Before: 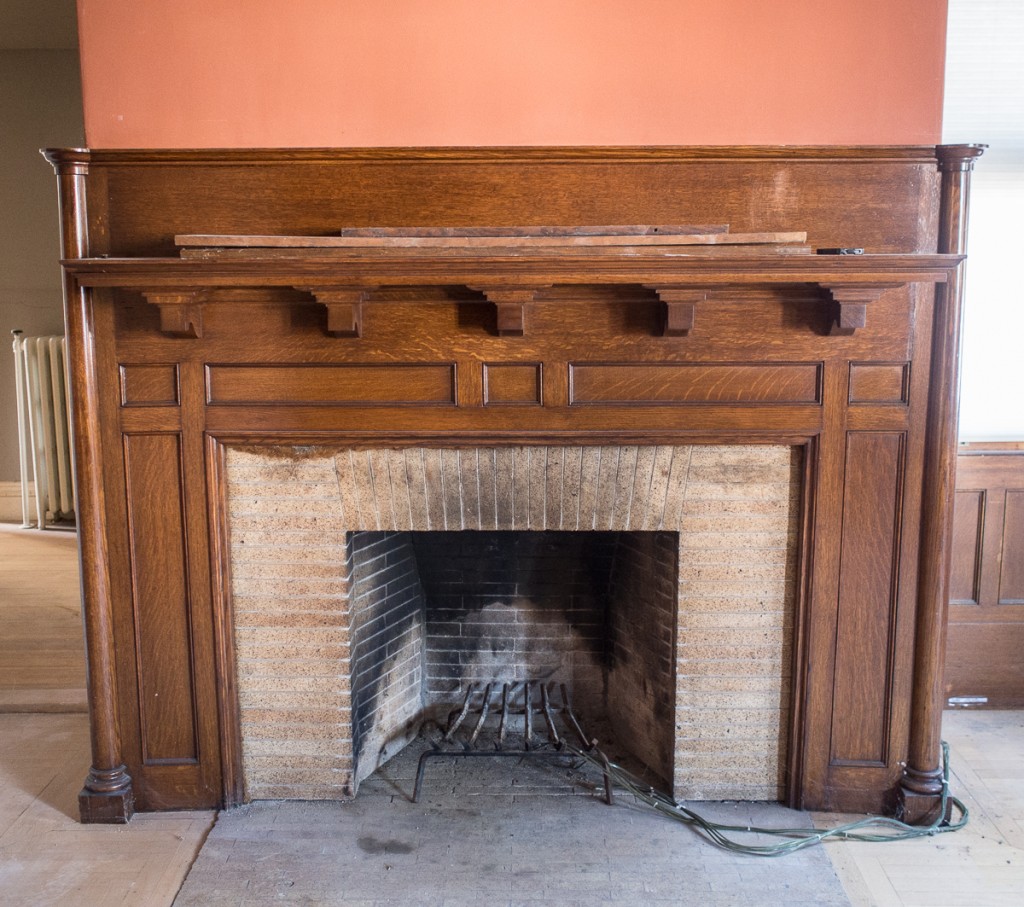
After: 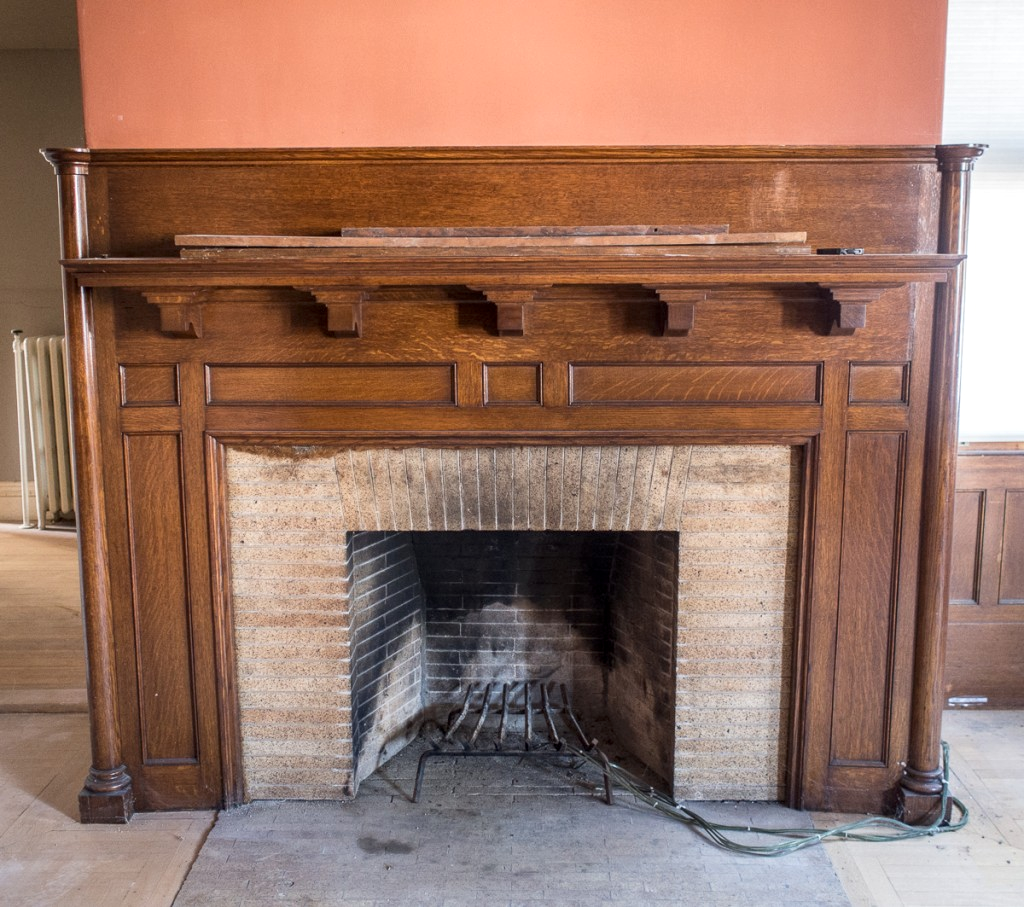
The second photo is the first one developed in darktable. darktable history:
local contrast: highlights 103%, shadows 101%, detail 119%, midtone range 0.2
